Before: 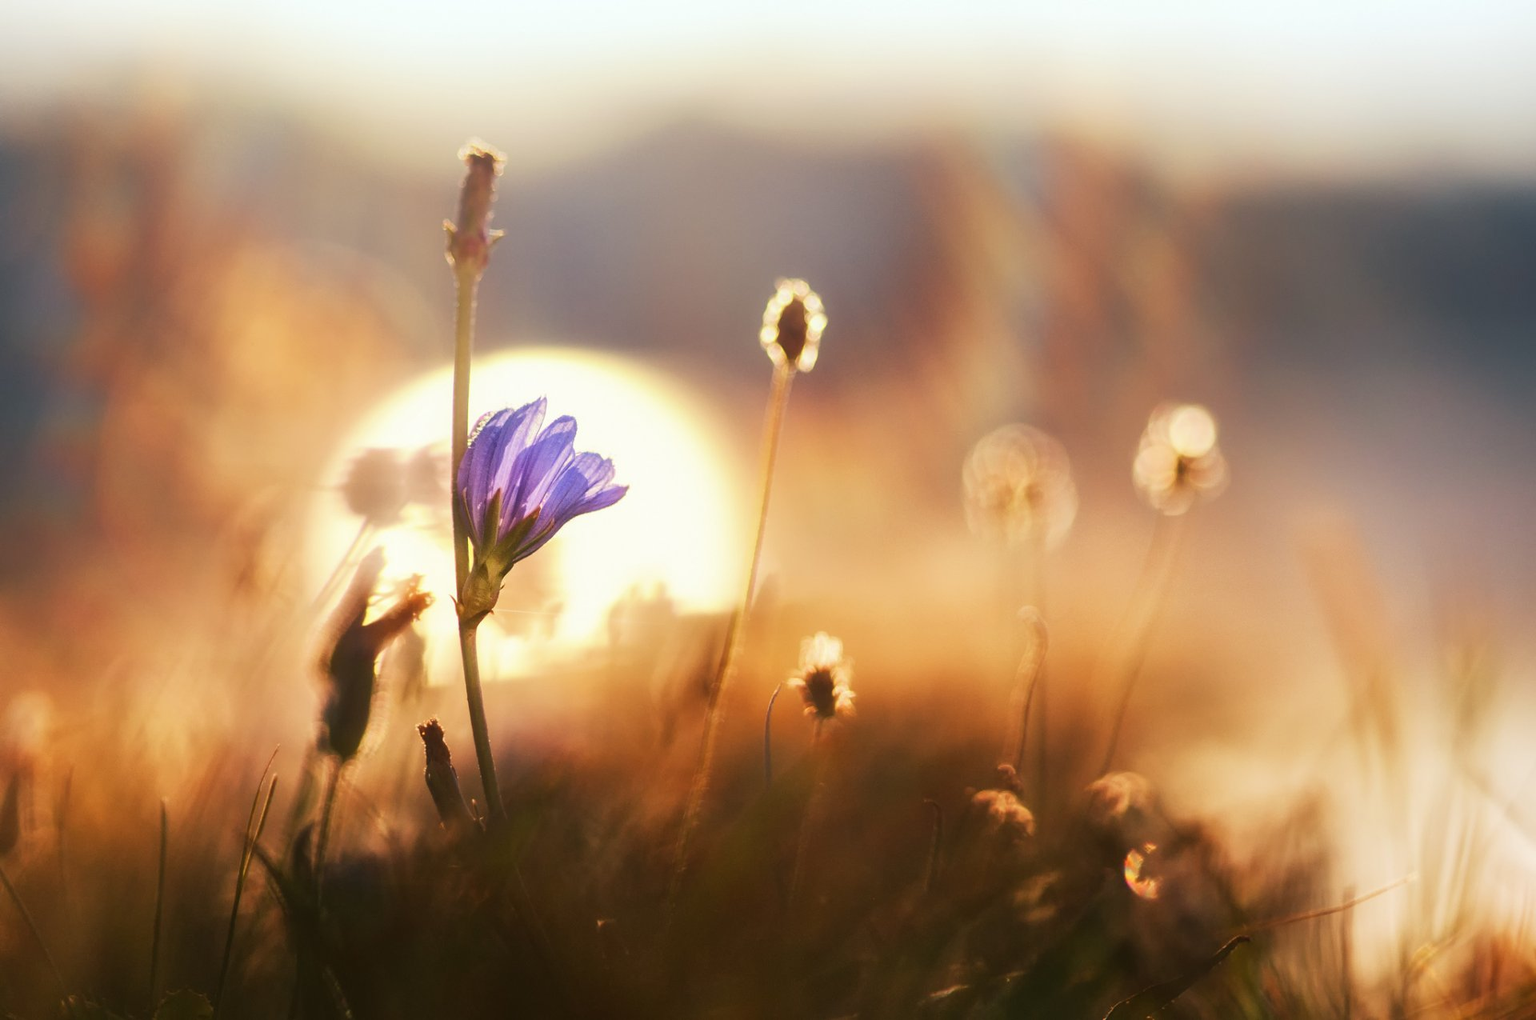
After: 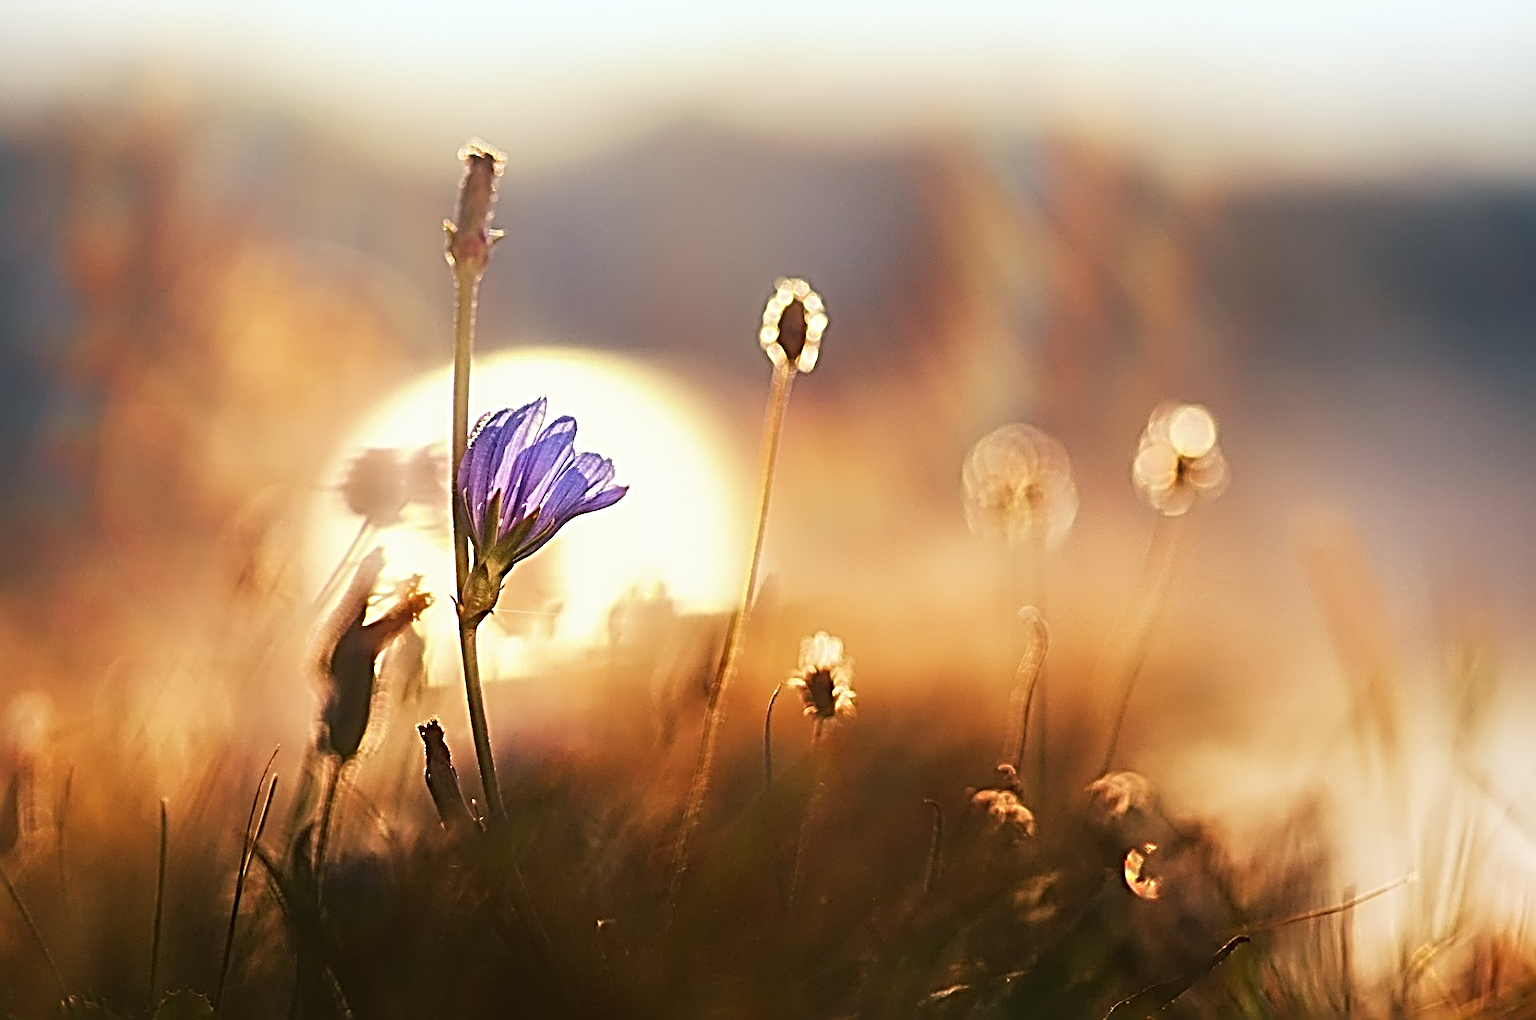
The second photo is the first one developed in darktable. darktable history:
sharpen: radius 4.005, amount 1.998
